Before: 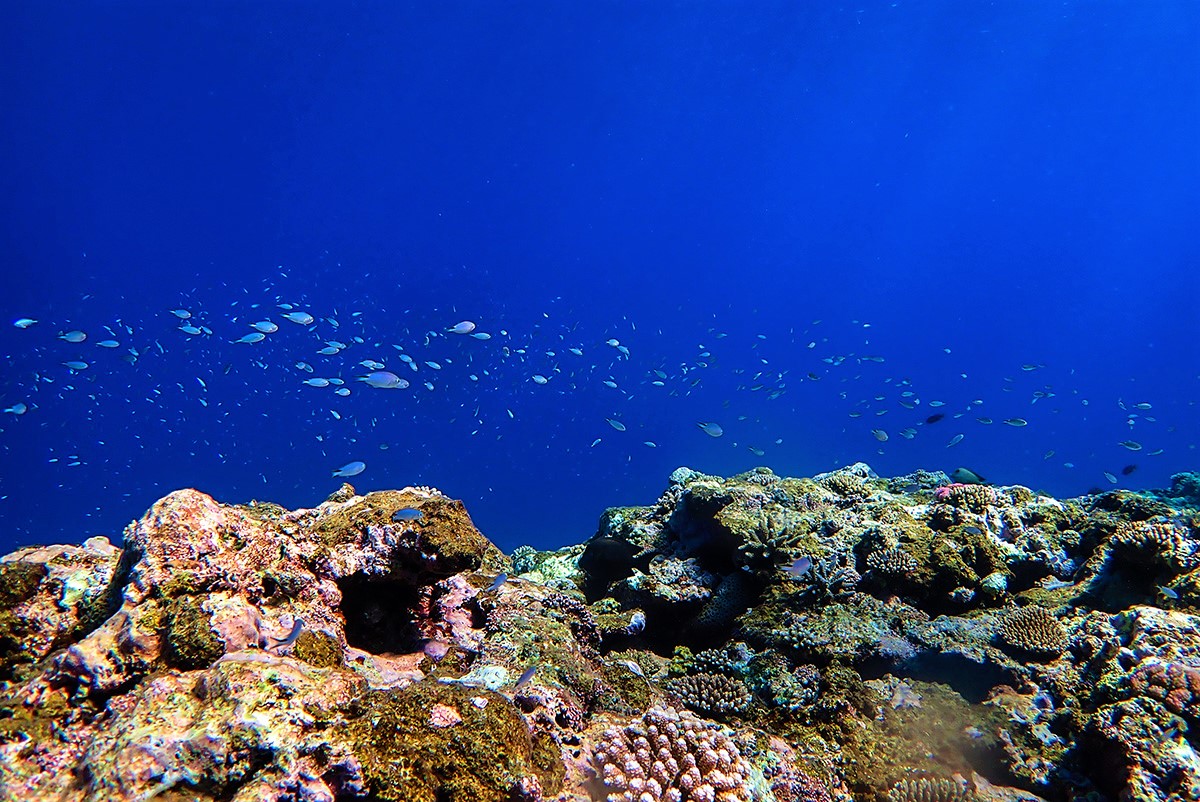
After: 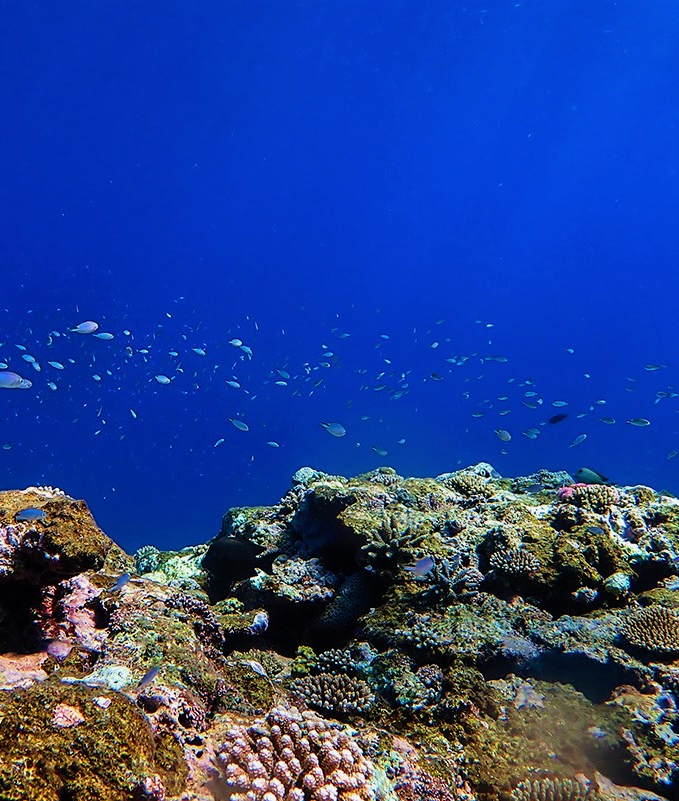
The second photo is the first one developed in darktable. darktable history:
crop: left 31.458%, top 0%, right 11.876%
exposure: exposure -0.116 EV, compensate exposure bias true, compensate highlight preservation false
